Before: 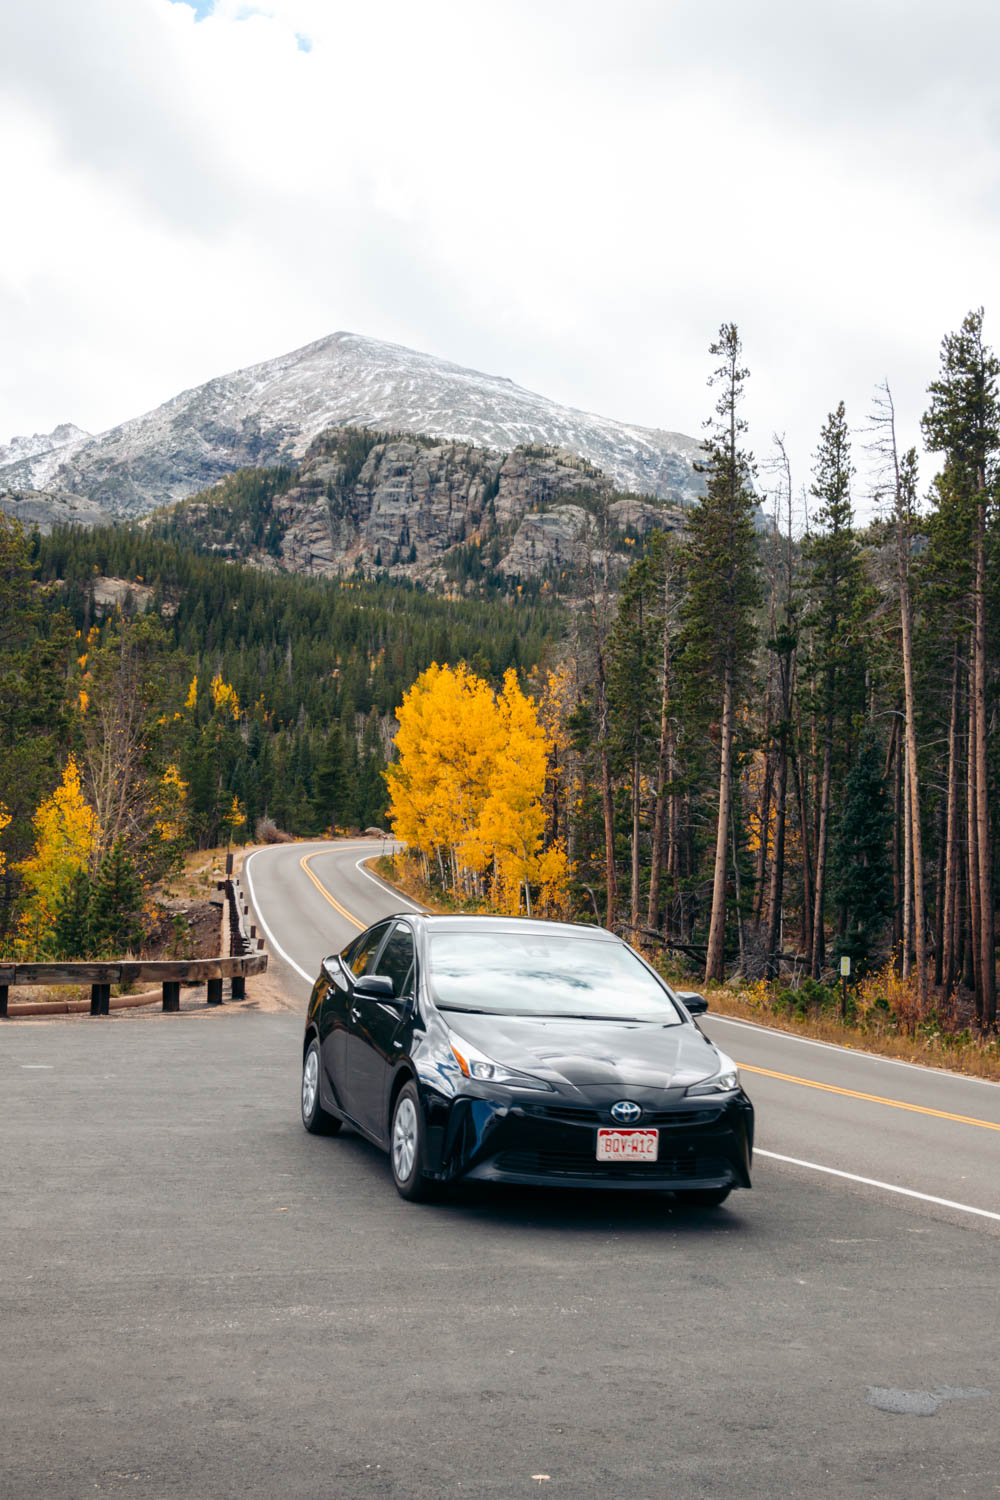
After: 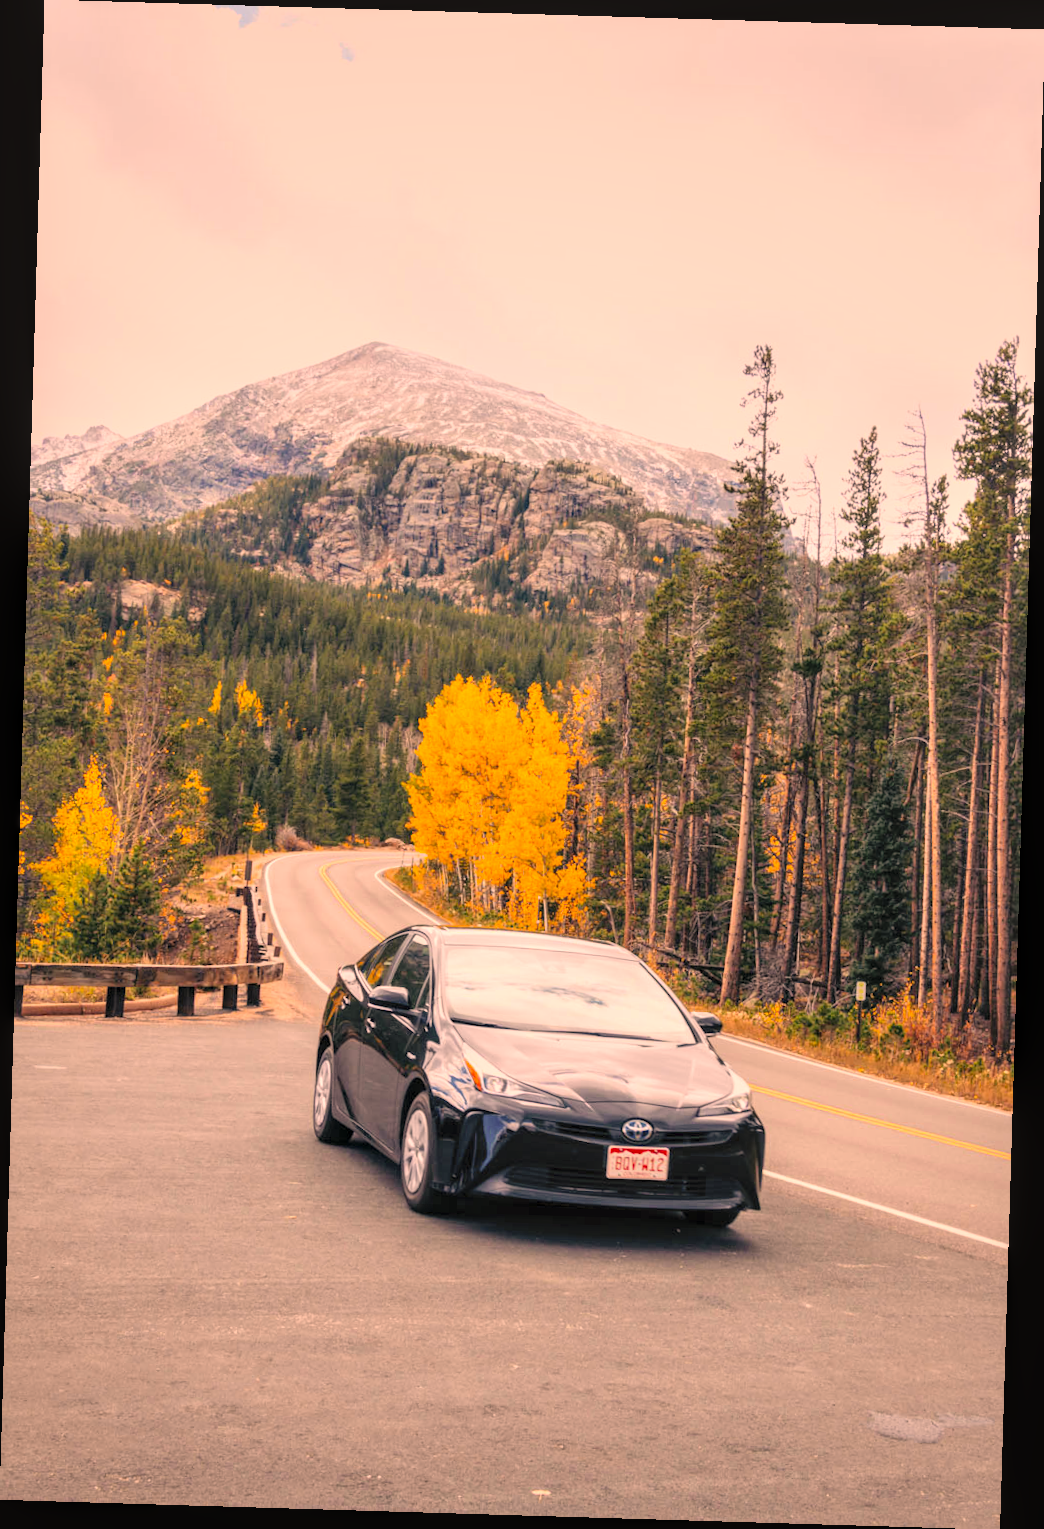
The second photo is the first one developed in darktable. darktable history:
contrast brightness saturation: contrast 0.1, brightness 0.3, saturation 0.14
rotate and perspective: rotation 1.72°, automatic cropping off
color correction: highlights a* 21.88, highlights b* 22.25
local contrast: on, module defaults
